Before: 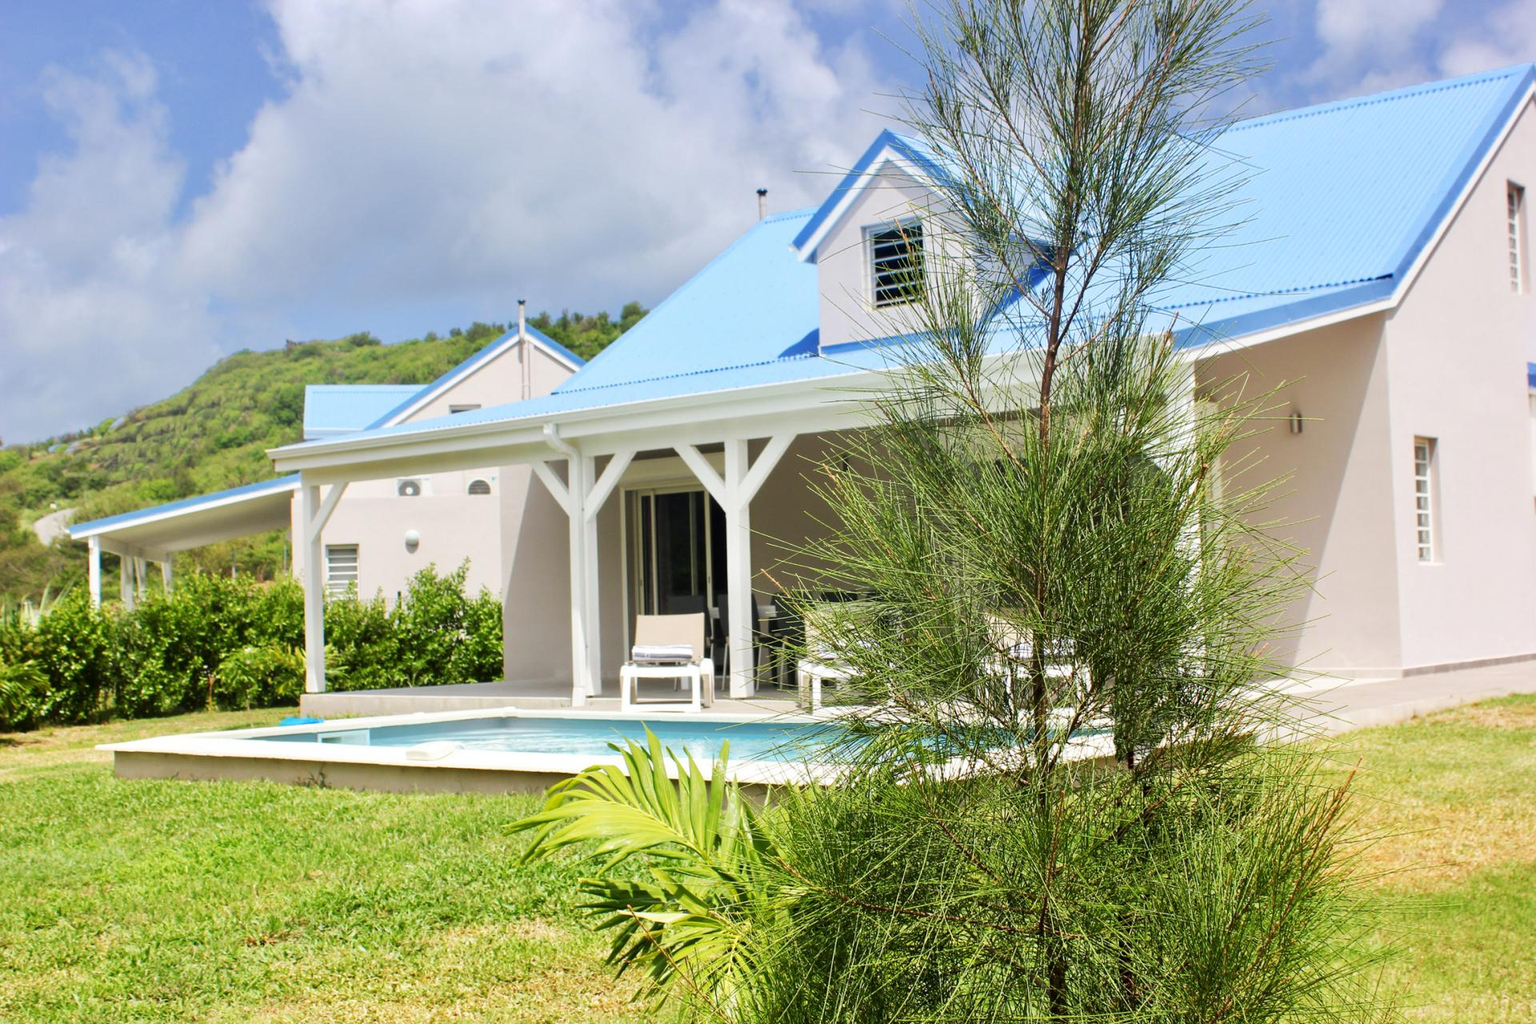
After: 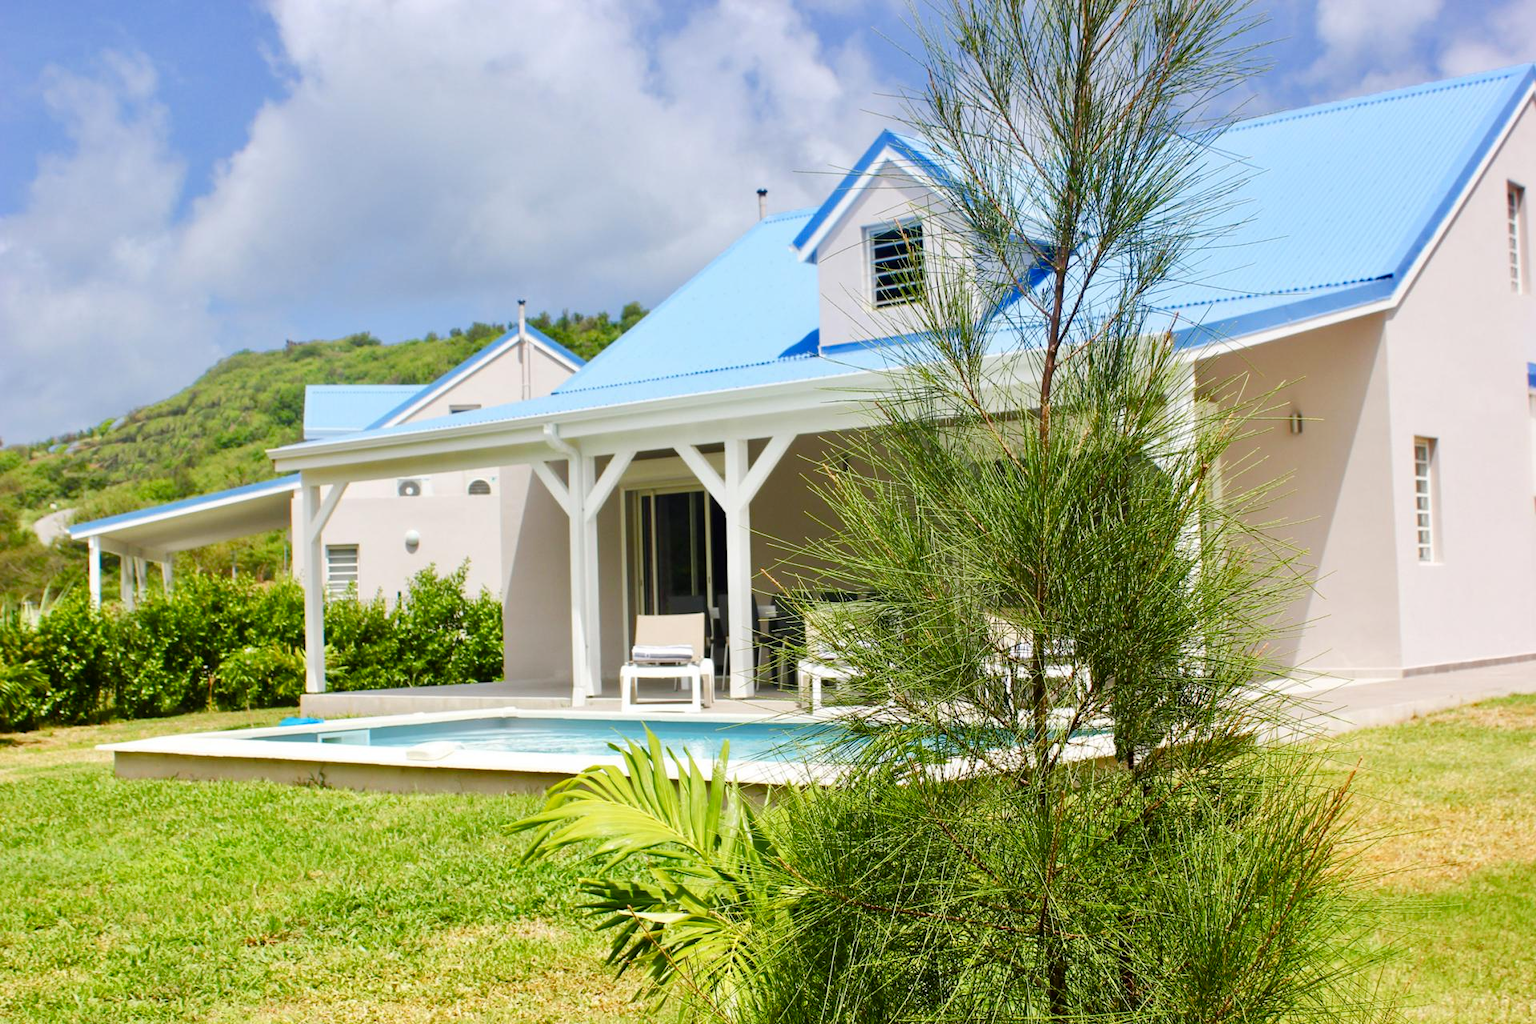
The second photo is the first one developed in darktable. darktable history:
color balance rgb: perceptual saturation grading › global saturation 20.161%, perceptual saturation grading › highlights -19.794%, perceptual saturation grading › shadows 29.865%
